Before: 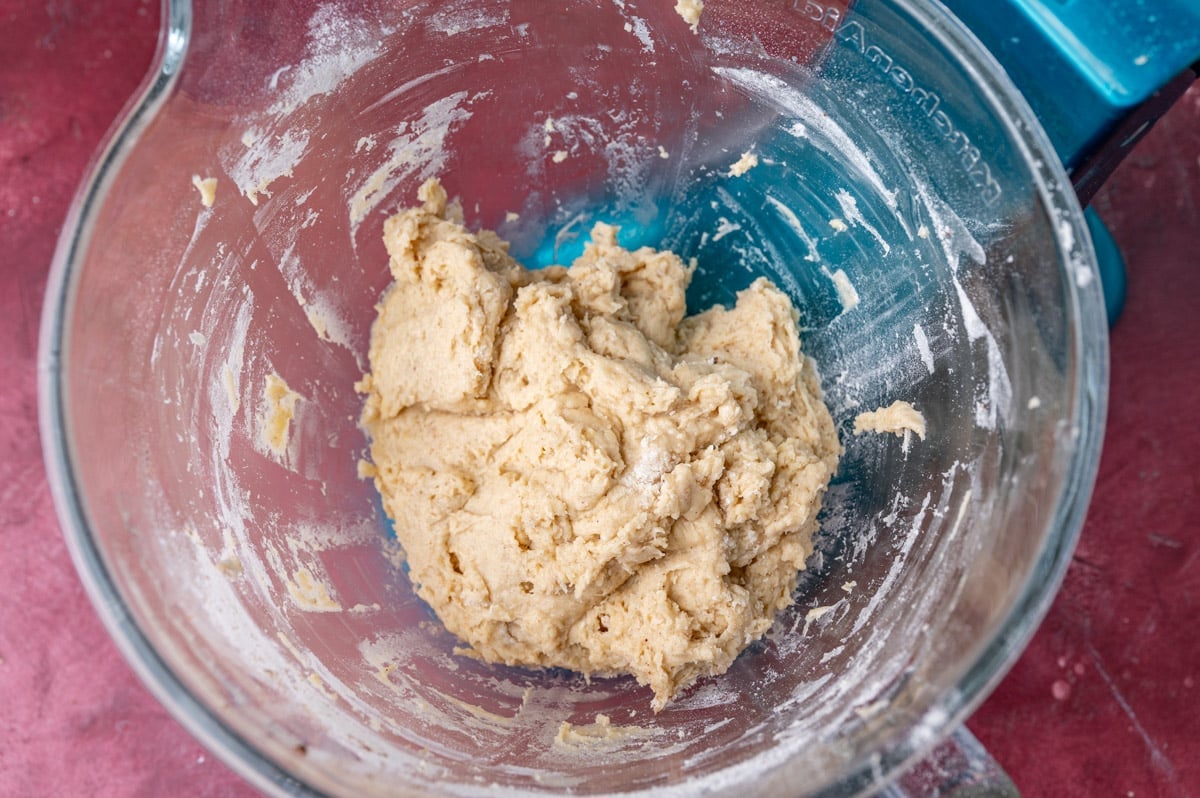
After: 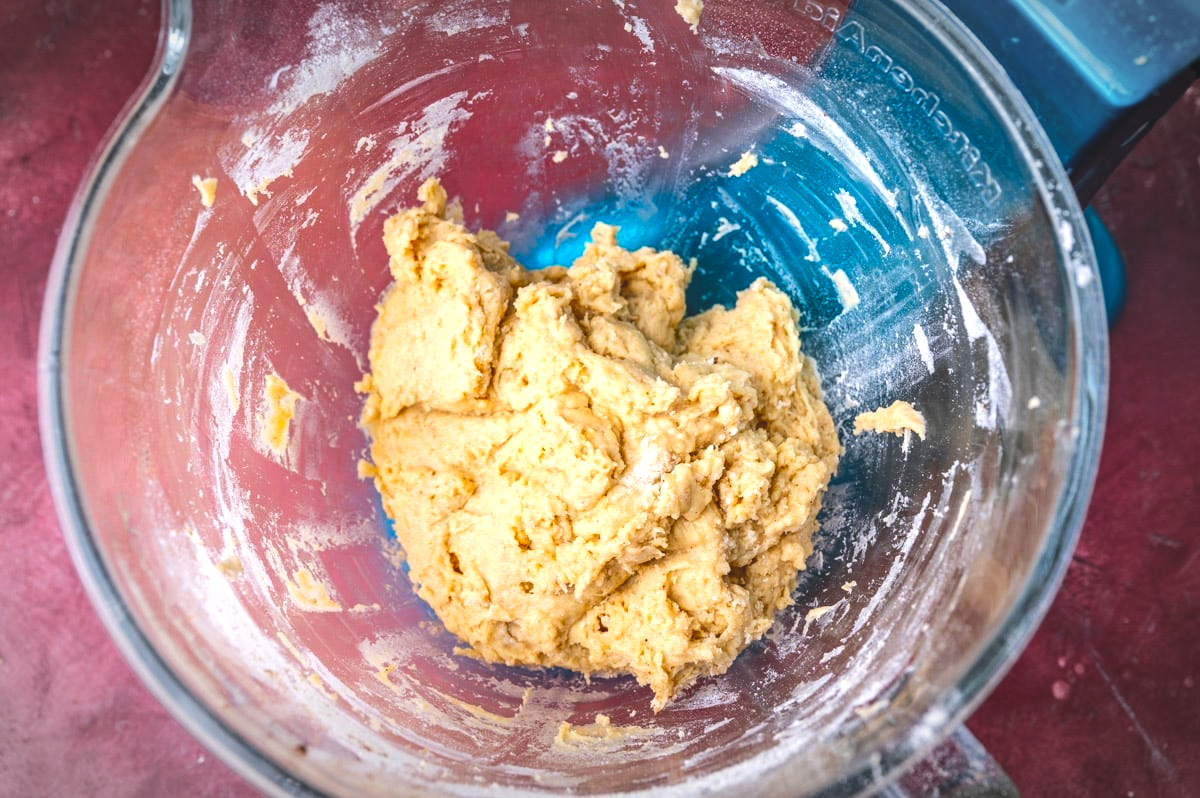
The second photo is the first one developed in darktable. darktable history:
color balance: lift [1.01, 1, 1, 1], gamma [1.097, 1, 1, 1], gain [0.85, 1, 1, 1]
color contrast: green-magenta contrast 1.55, blue-yellow contrast 1.83
vignetting: automatic ratio true
tone equalizer: -8 EV -0.75 EV, -7 EV -0.7 EV, -6 EV -0.6 EV, -5 EV -0.4 EV, -3 EV 0.4 EV, -2 EV 0.6 EV, -1 EV 0.7 EV, +0 EV 0.75 EV, edges refinement/feathering 500, mask exposure compensation -1.57 EV, preserve details no
